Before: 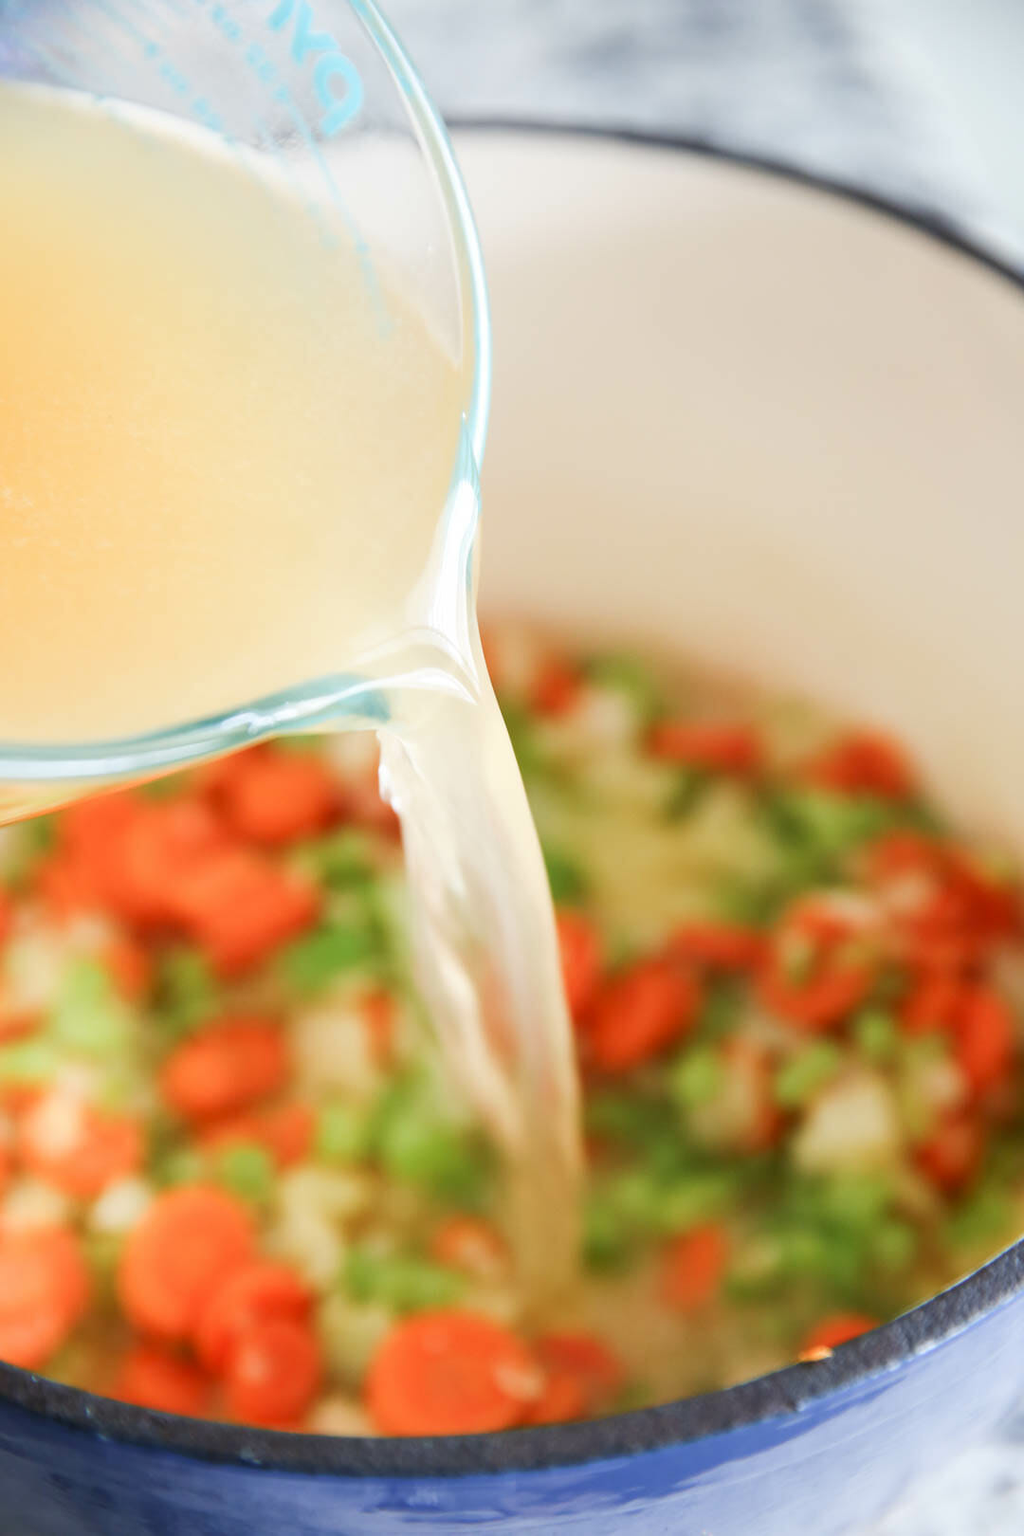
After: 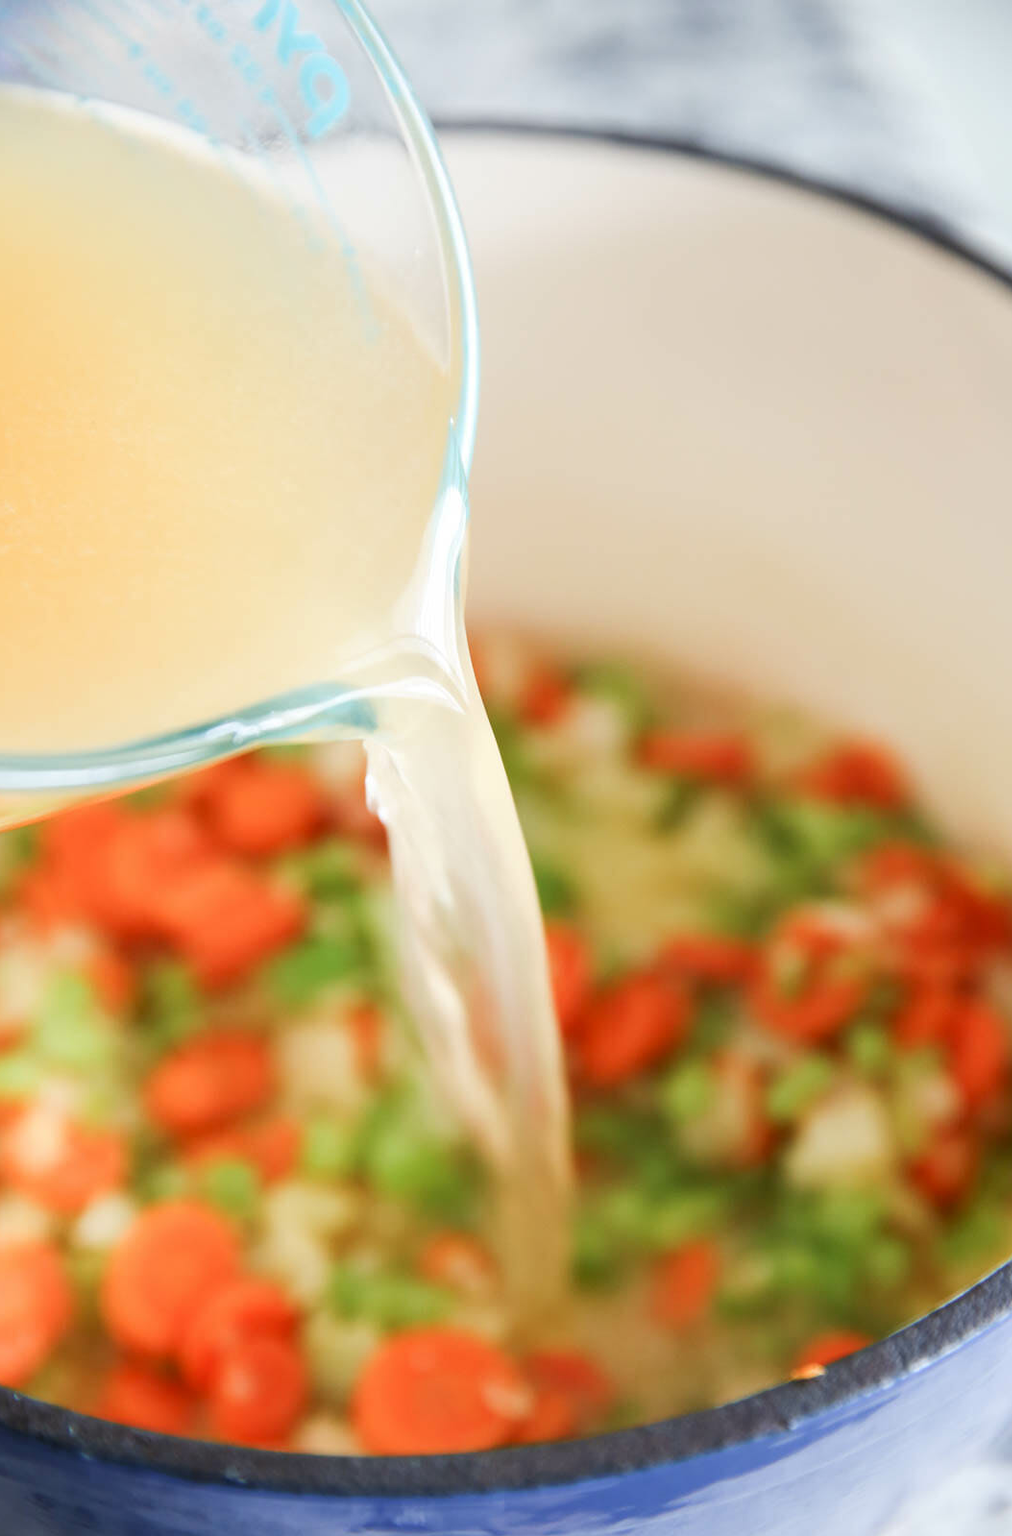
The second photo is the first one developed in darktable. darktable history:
crop and rotate: left 1.774%, right 0.633%, bottom 1.28%
